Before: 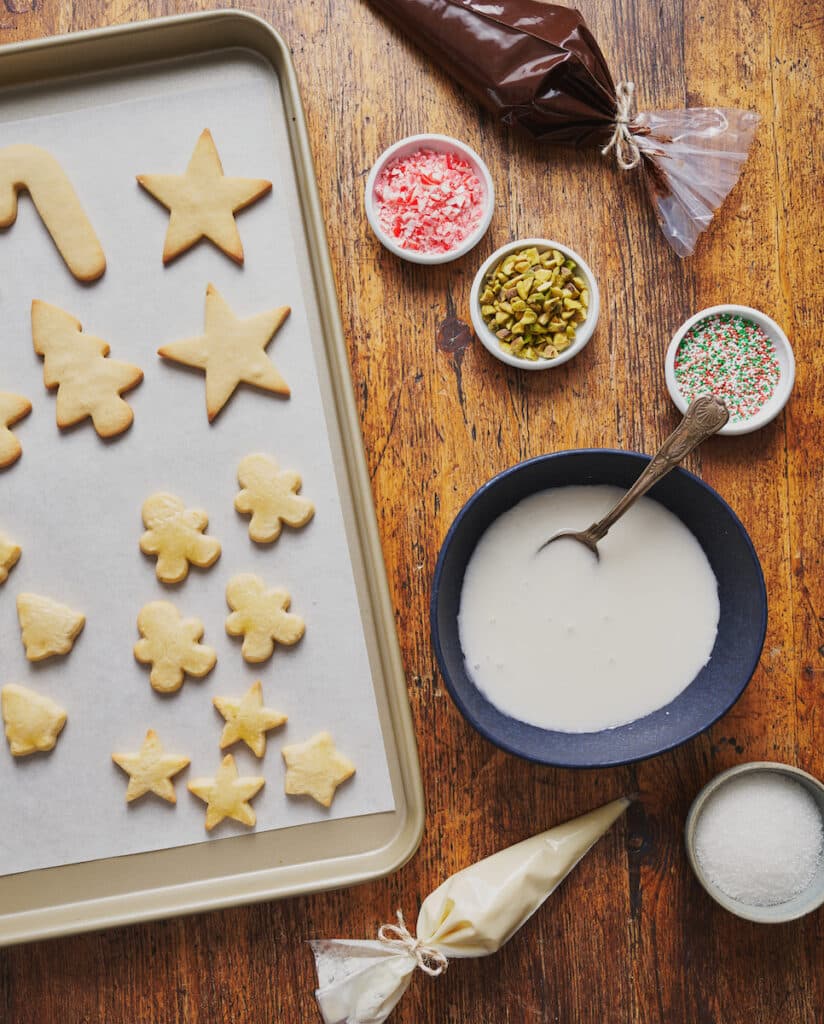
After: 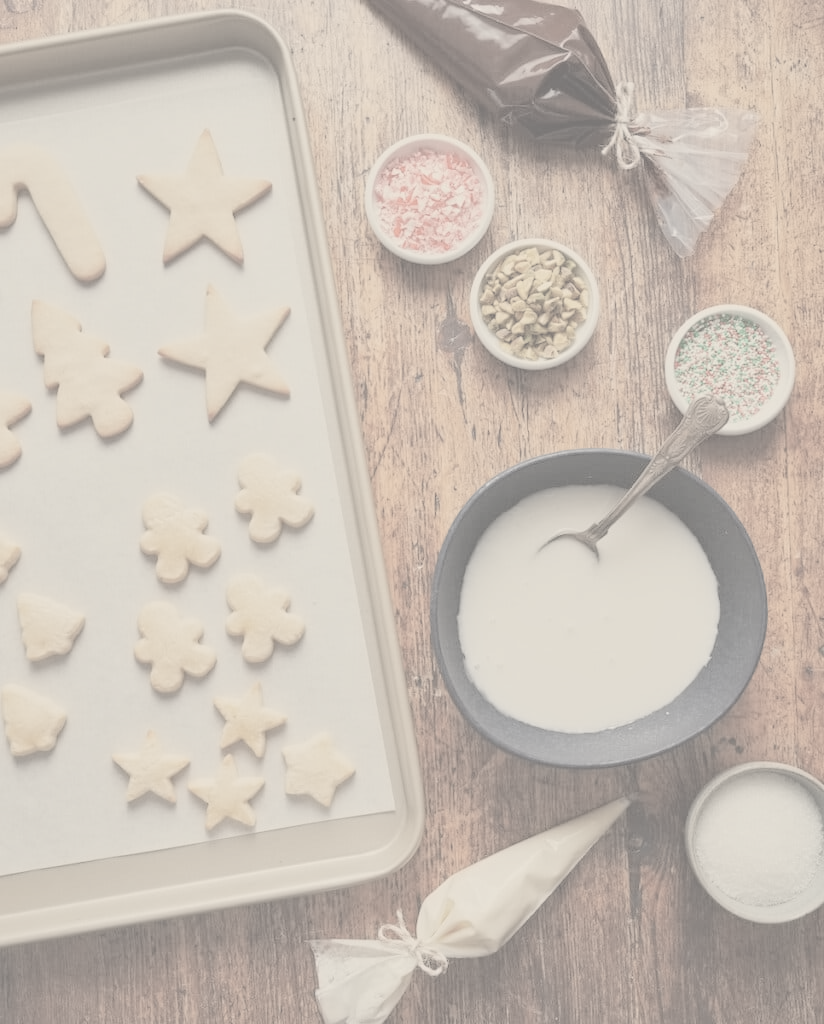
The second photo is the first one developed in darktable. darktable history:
white balance: red 1.08, blue 0.791
contrast brightness saturation: contrast -0.32, brightness 0.75, saturation -0.78
exposure: compensate highlight preservation false
contrast equalizer: y [[0.5 ×6], [0.5 ×6], [0.5 ×6], [0 ×6], [0, 0.039, 0.251, 0.29, 0.293, 0.292]]
